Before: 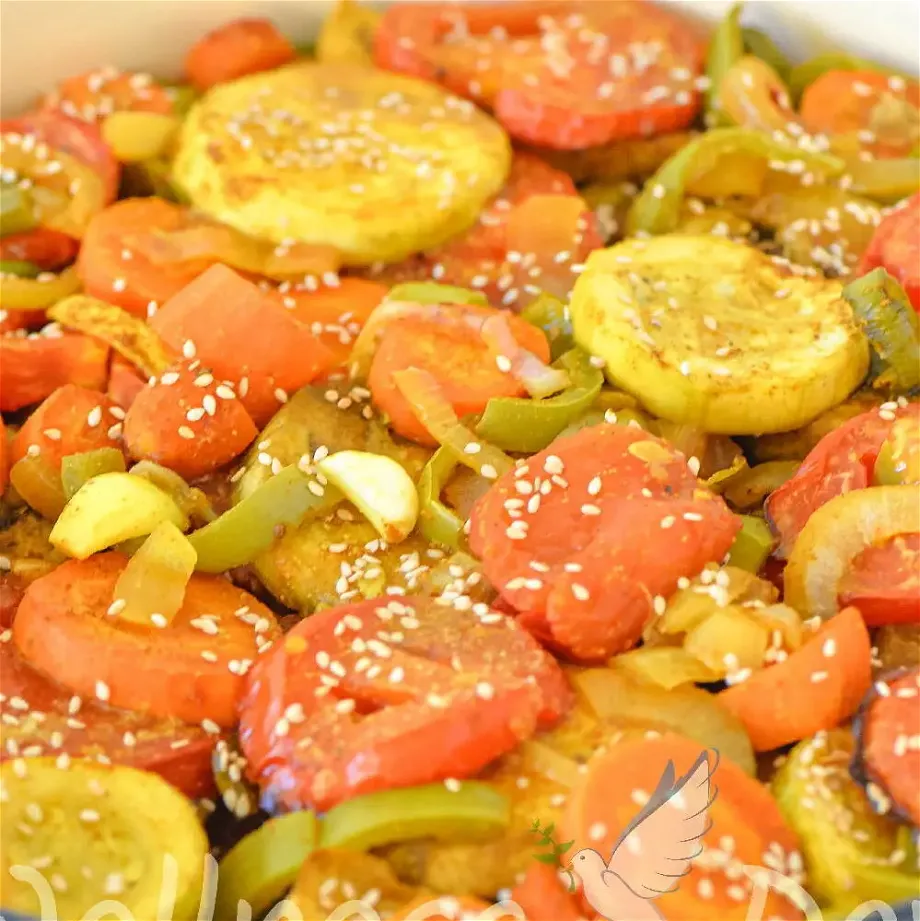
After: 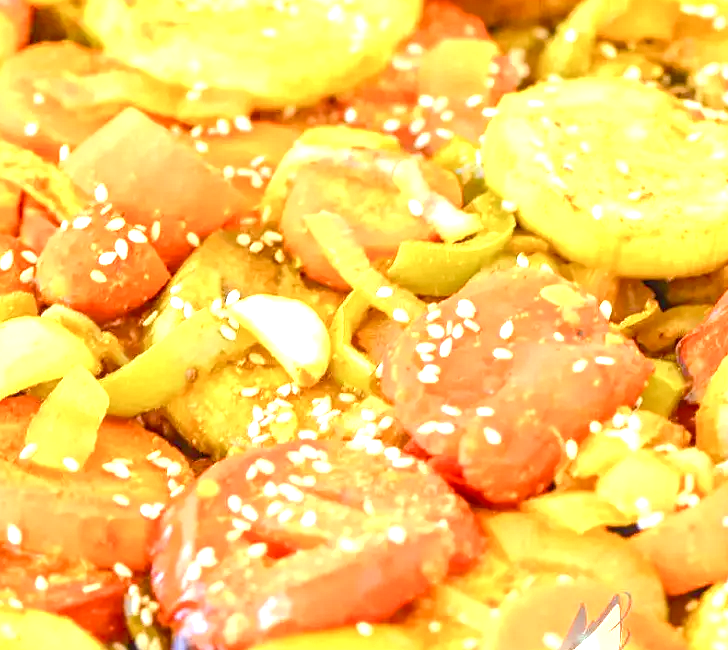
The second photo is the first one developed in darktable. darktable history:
crop: left 9.608%, top 16.967%, right 11.162%, bottom 12.371%
tone equalizer: -8 EV 0.001 EV, -7 EV -0.04 EV, -6 EV 0.044 EV, -5 EV 0.028 EV, -4 EV 0.271 EV, -3 EV 0.642 EV, -2 EV 0.591 EV, -1 EV 0.194 EV, +0 EV 0.013 EV
exposure: exposure 1.001 EV, compensate highlight preservation false
color balance rgb: perceptual saturation grading › global saturation 20%, perceptual saturation grading › highlights -25.397%, perceptual saturation grading › shadows 24.47%, contrast 4.603%
local contrast: on, module defaults
